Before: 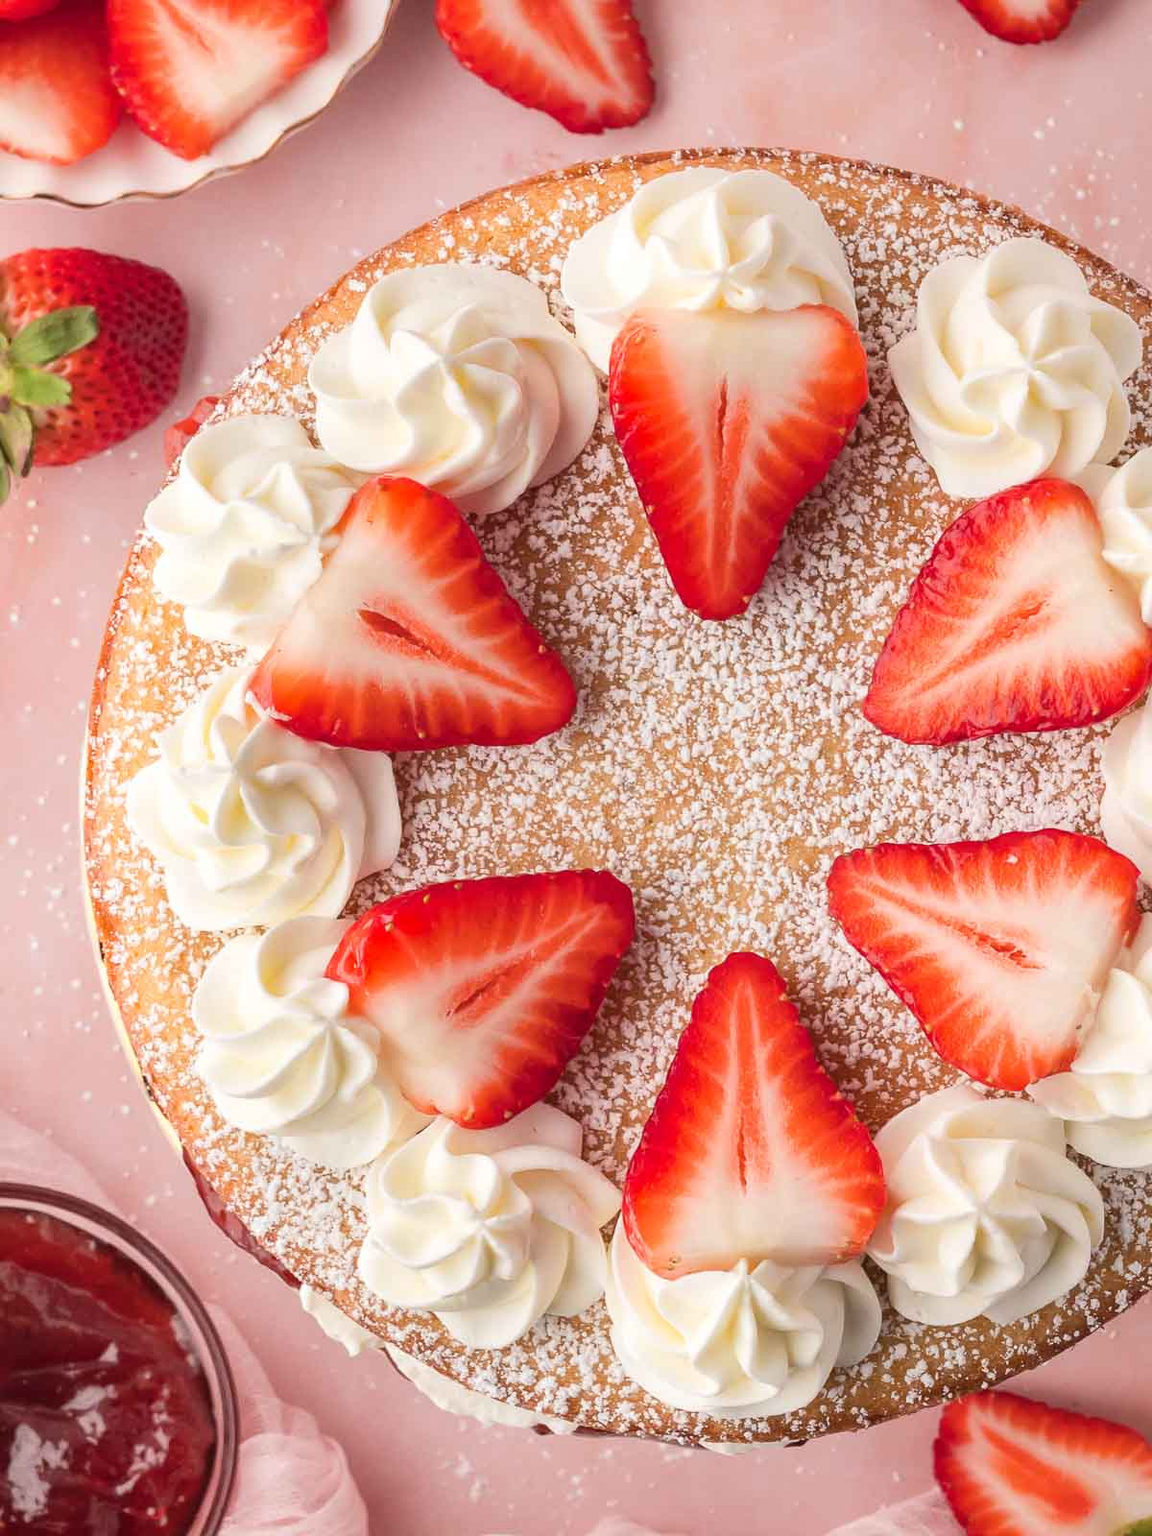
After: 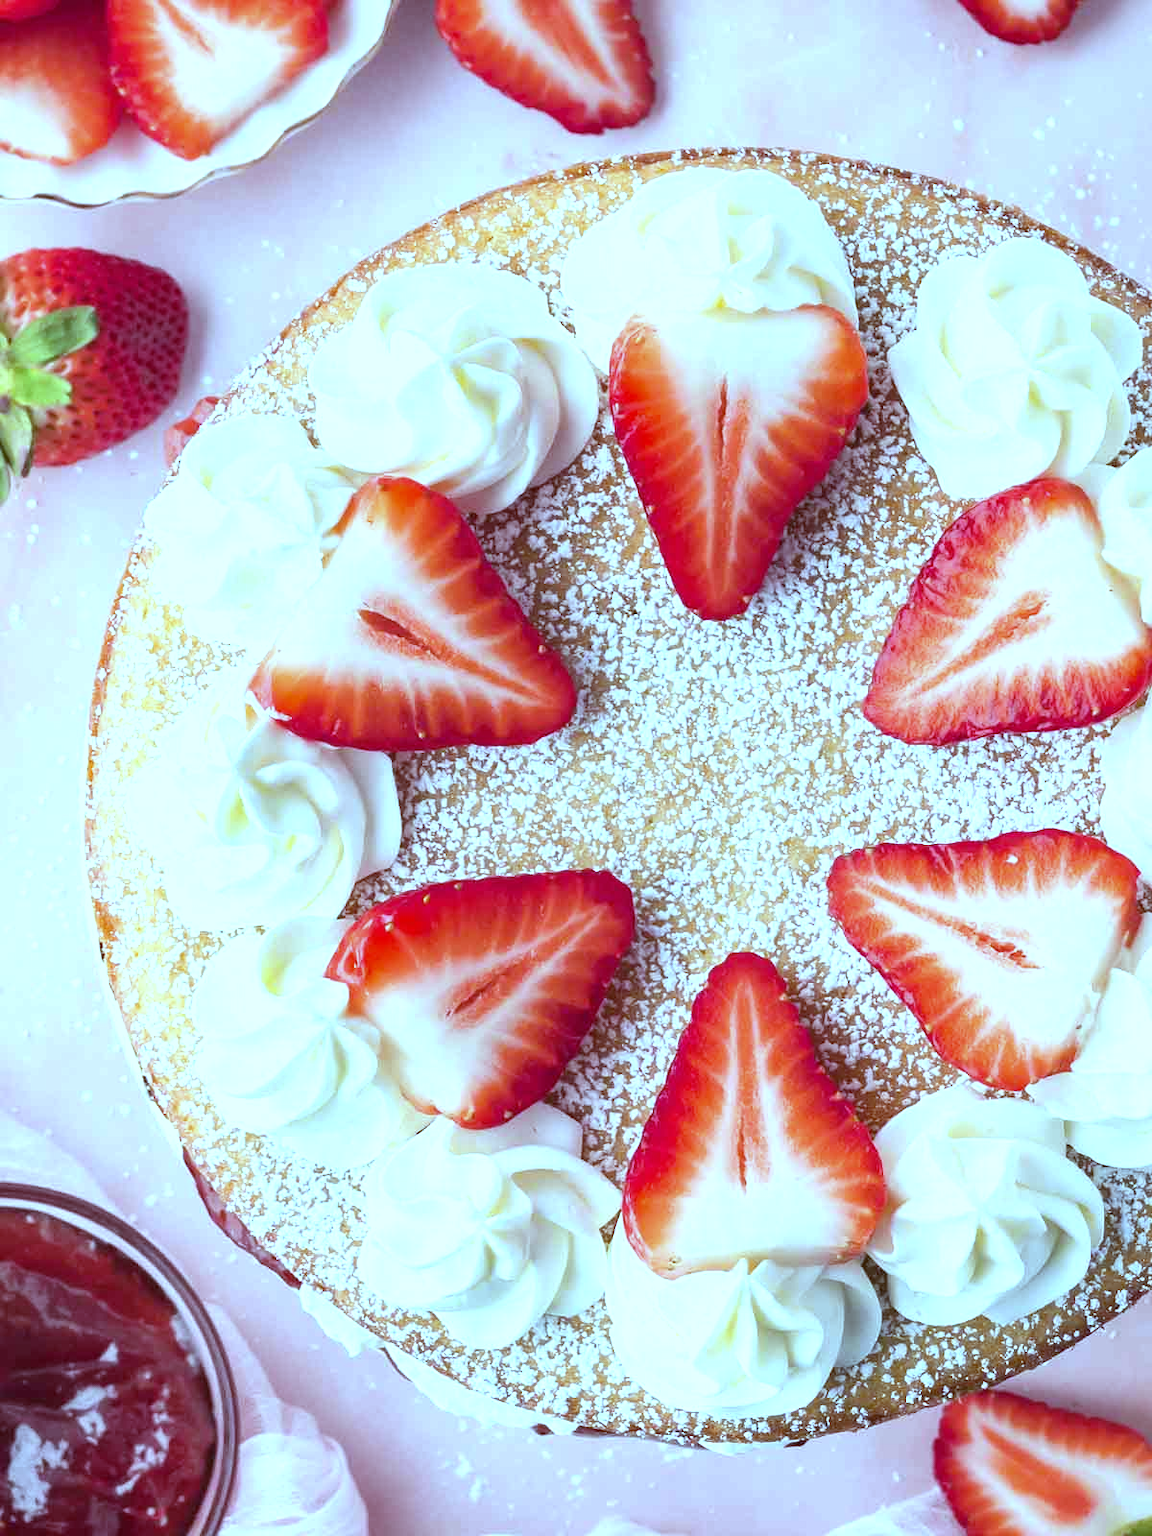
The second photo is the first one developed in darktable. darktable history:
exposure: black level correction 0.001, exposure 0.5 EV, compensate exposure bias true, compensate highlight preservation false
color balance: mode lift, gamma, gain (sRGB), lift [0.997, 0.979, 1.021, 1.011], gamma [1, 1.084, 0.916, 0.998], gain [1, 0.87, 1.13, 1.101], contrast 4.55%, contrast fulcrum 38.24%, output saturation 104.09%
white balance: red 0.871, blue 1.249
